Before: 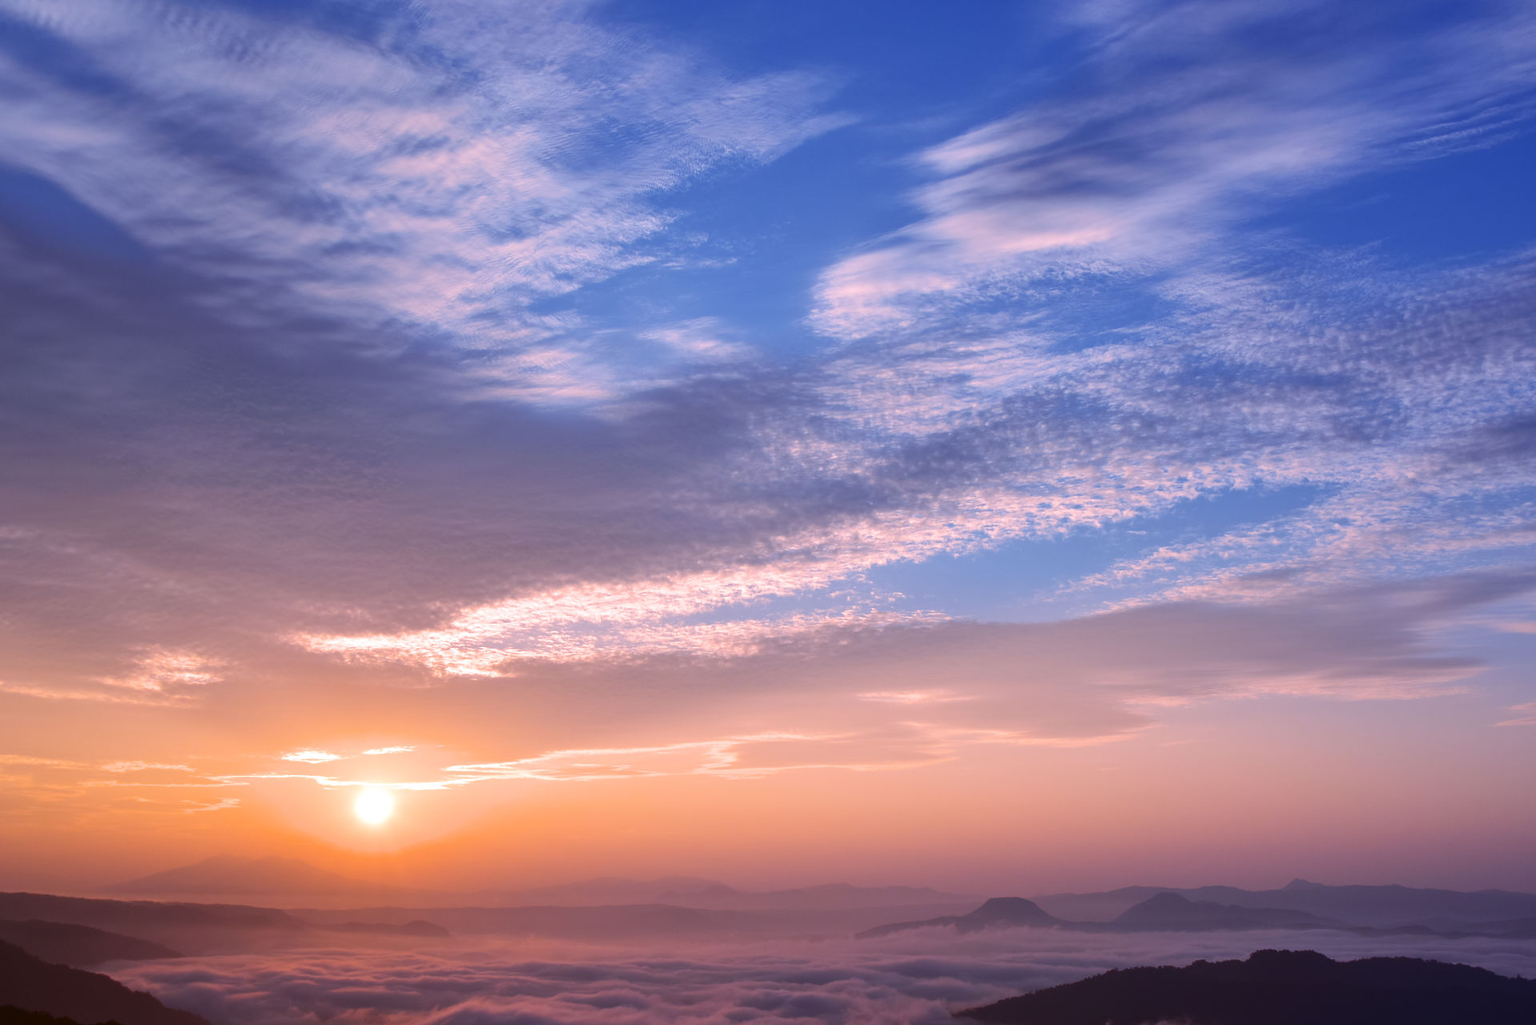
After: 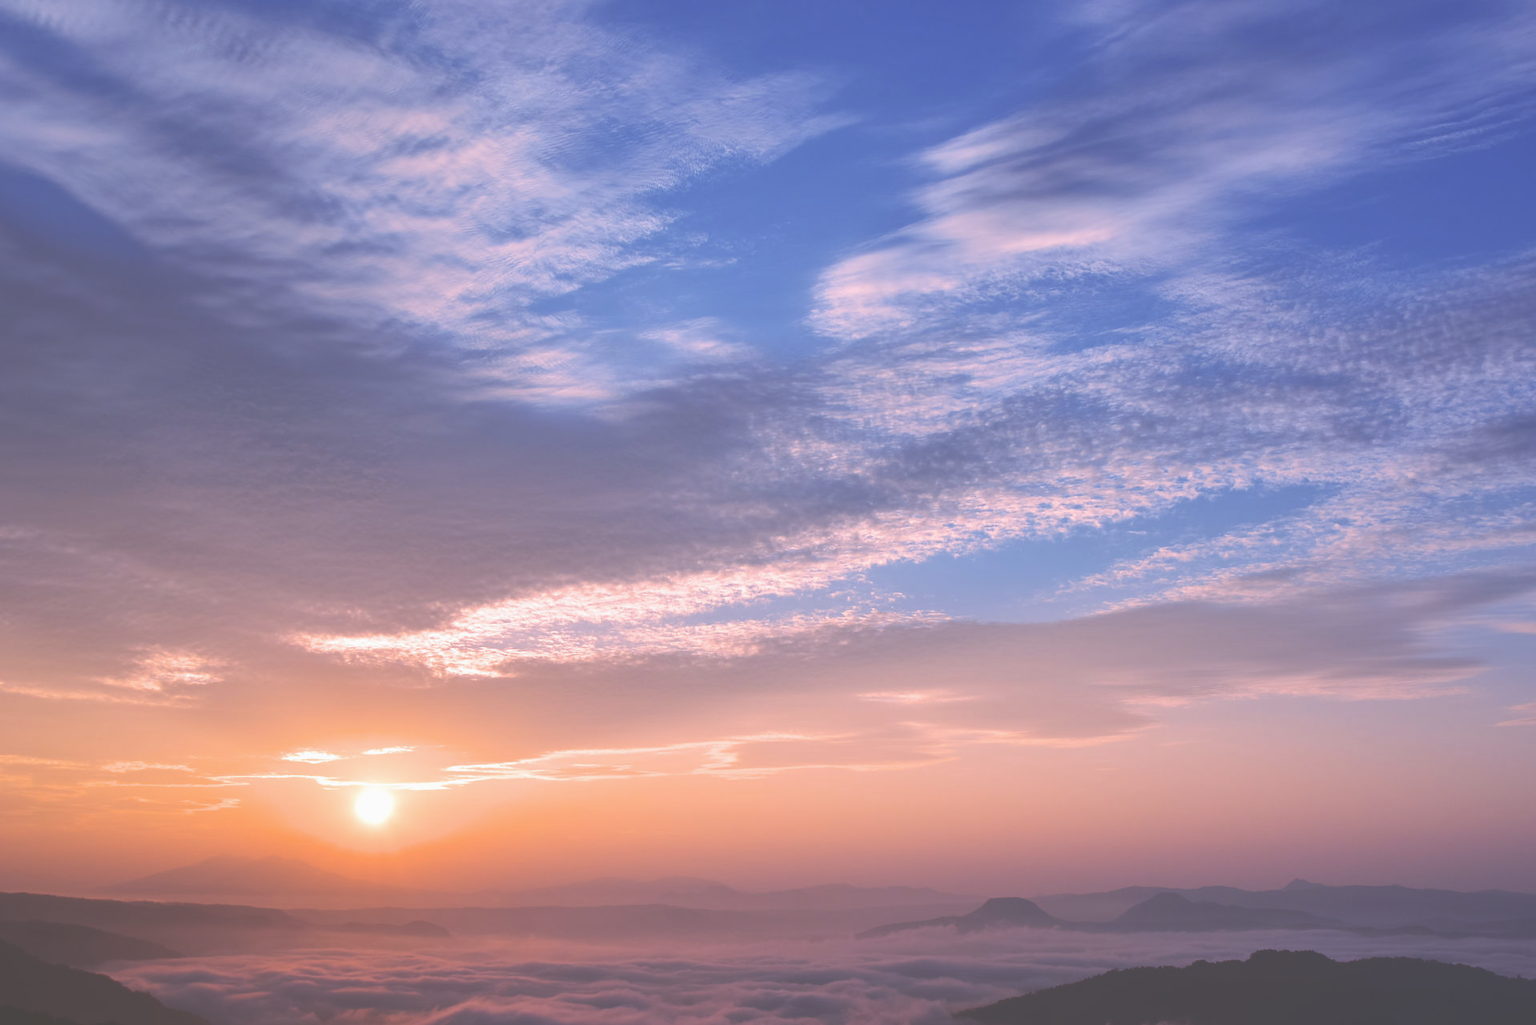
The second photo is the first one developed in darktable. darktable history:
exposure: black level correction -0.062, exposure -0.05 EV, compensate highlight preservation false
base curve: exposure shift 0, preserve colors none
